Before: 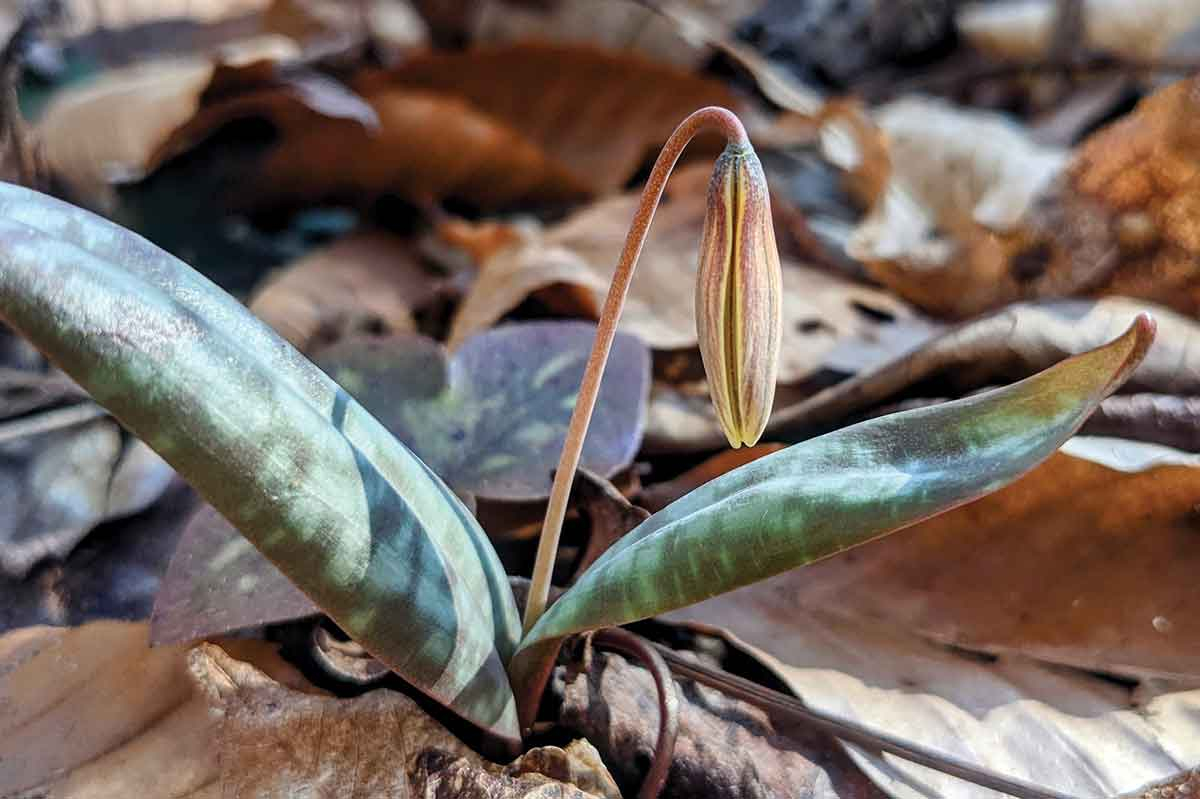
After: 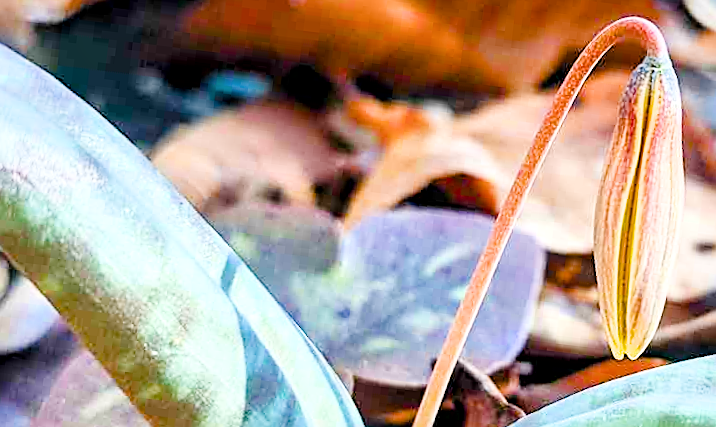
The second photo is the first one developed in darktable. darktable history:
filmic rgb: black relative exposure -7.65 EV, white relative exposure 4.56 EV, hardness 3.61
sharpen: on, module defaults
local contrast: mode bilateral grid, contrast 21, coarseness 49, detail 132%, midtone range 0.2
color balance rgb: power › hue 61.91°, highlights gain › chroma 0.161%, highlights gain › hue 329.78°, global offset › hue 170.88°, perceptual saturation grading › global saturation 36.096%, perceptual saturation grading › shadows 36.208%, global vibrance 20%
crop and rotate: angle -6.91°, left 2.225%, top 6.827%, right 27.723%, bottom 30.344%
exposure: black level correction 0, exposure 1.998 EV, compensate highlight preservation false
